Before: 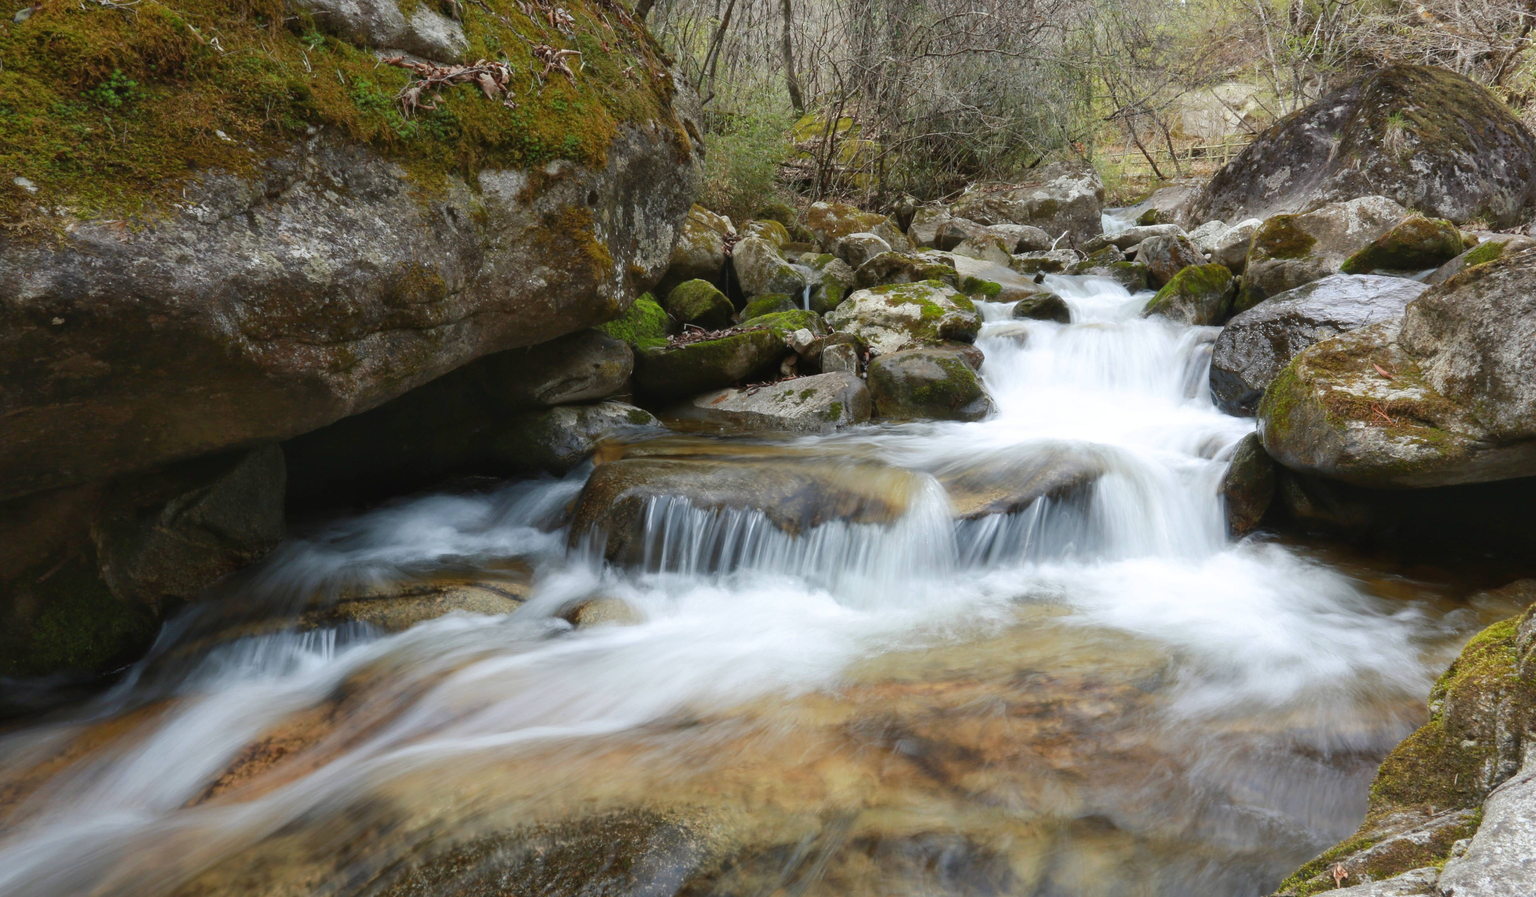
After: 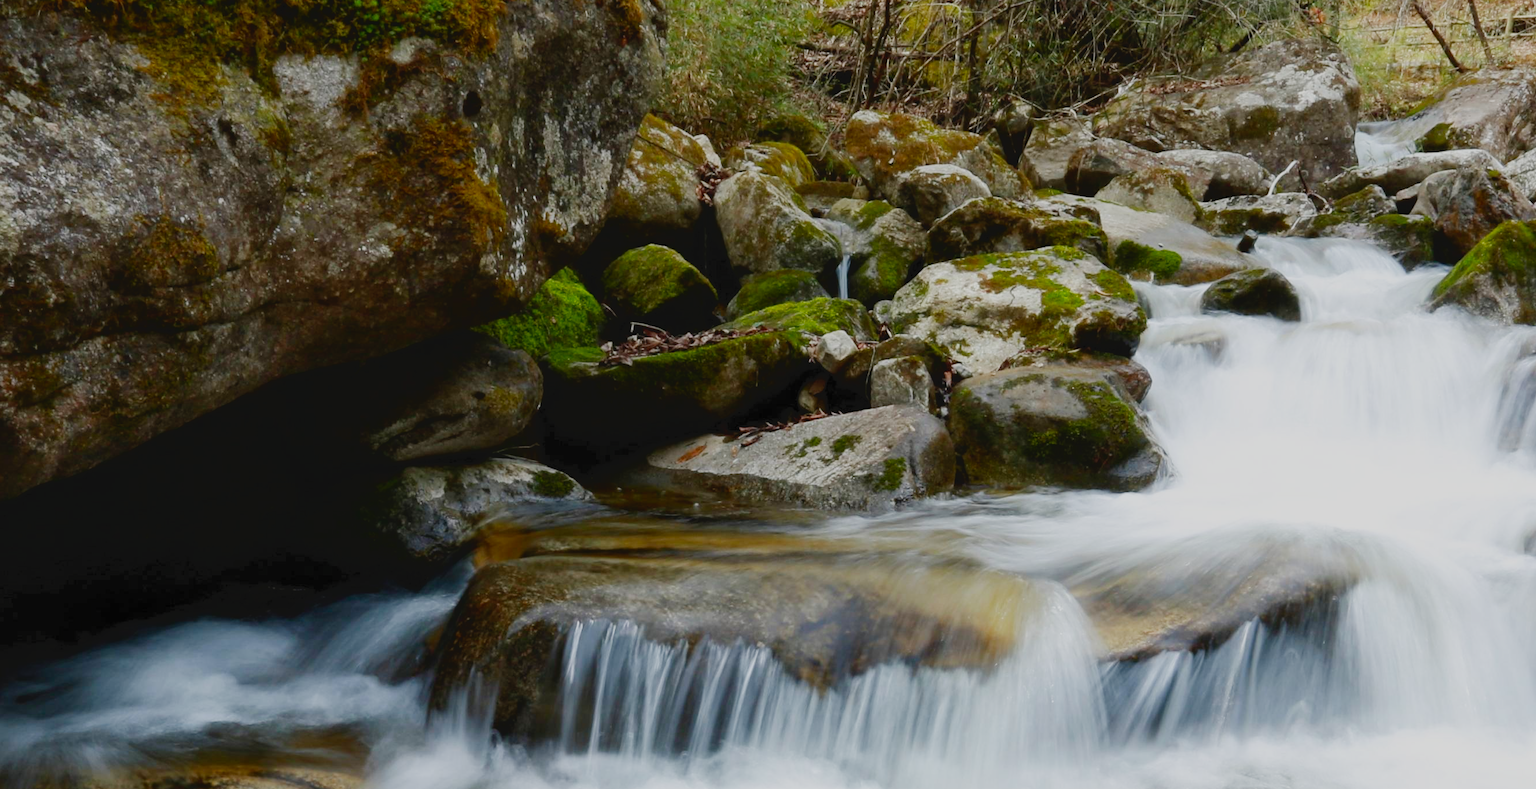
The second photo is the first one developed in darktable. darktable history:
crop: left 20.899%, top 15.429%, right 21.459%, bottom 33.815%
contrast brightness saturation: contrast 0.076, saturation 0.024
filmic rgb: middle gray luminance 29.07%, black relative exposure -10.31 EV, white relative exposure 5.47 EV, target black luminance 0%, hardness 3.92, latitude 1.93%, contrast 1.124, highlights saturation mix 5.73%, shadows ↔ highlights balance 14.94%, preserve chrominance no, color science v5 (2021)
tone curve: curves: ch0 [(0, 0) (0.003, 0.051) (0.011, 0.054) (0.025, 0.056) (0.044, 0.07) (0.069, 0.092) (0.1, 0.119) (0.136, 0.149) (0.177, 0.189) (0.224, 0.231) (0.277, 0.278) (0.335, 0.329) (0.399, 0.386) (0.468, 0.454) (0.543, 0.524) (0.623, 0.603) (0.709, 0.687) (0.801, 0.776) (0.898, 0.878) (1, 1)], color space Lab, independent channels, preserve colors none
